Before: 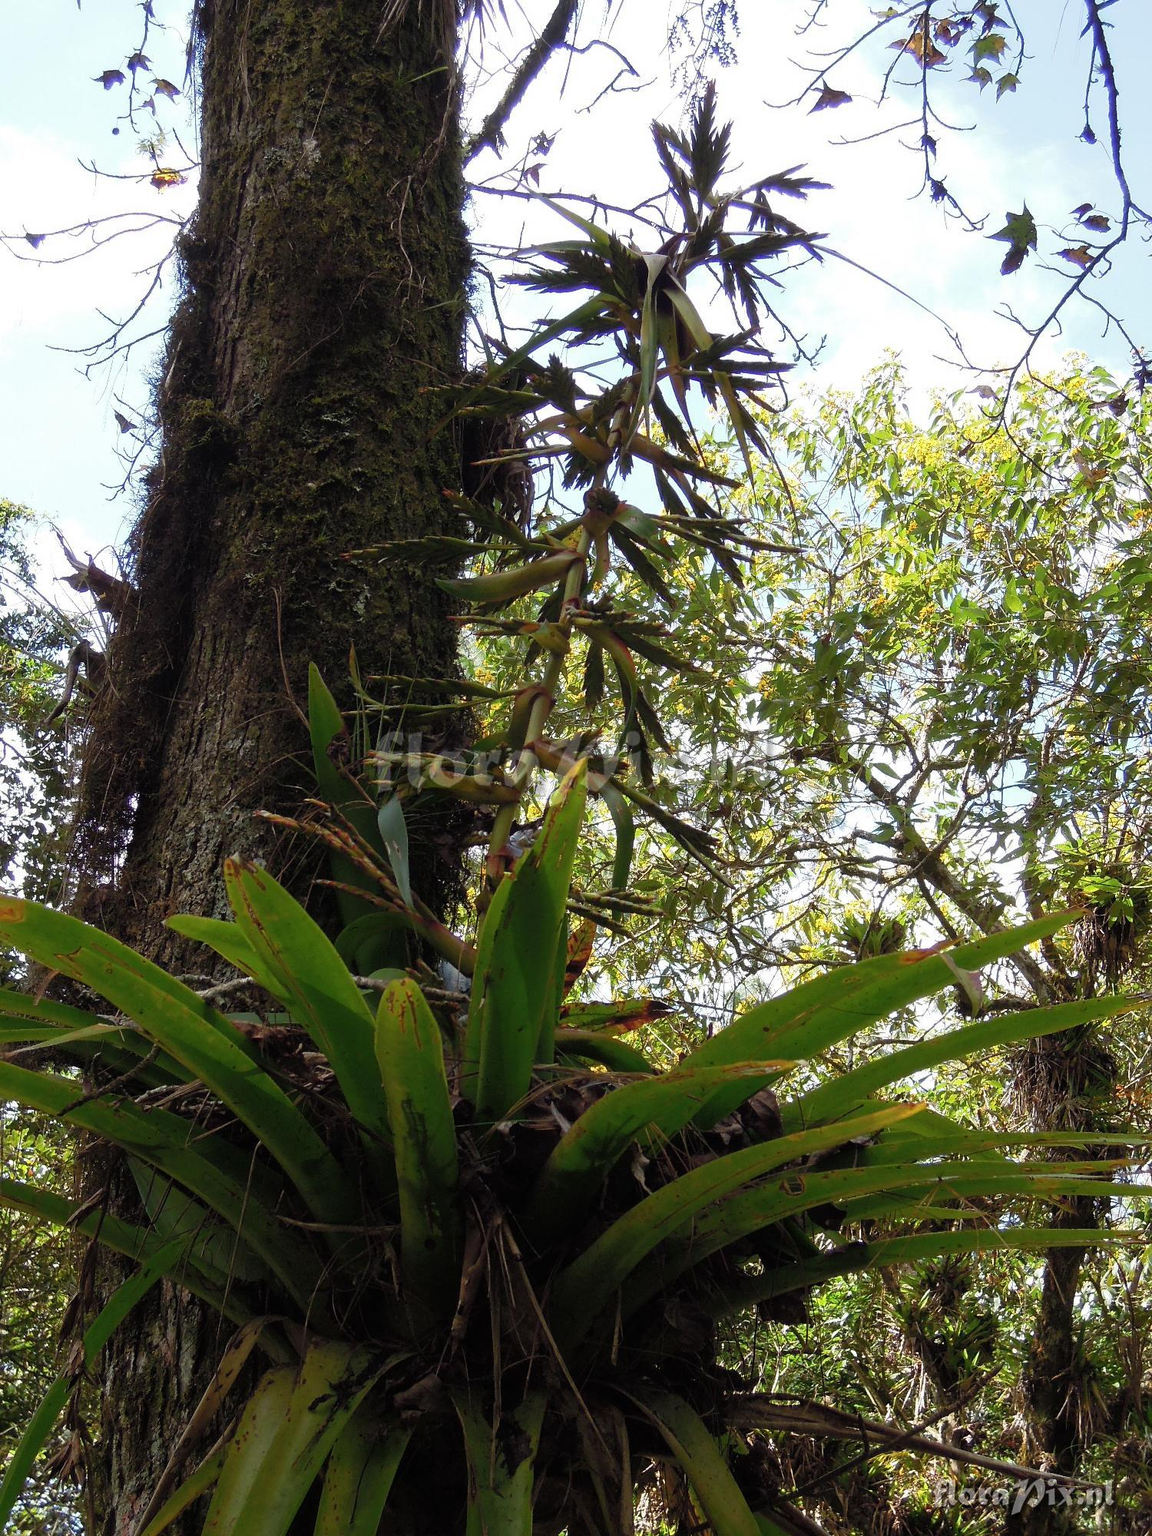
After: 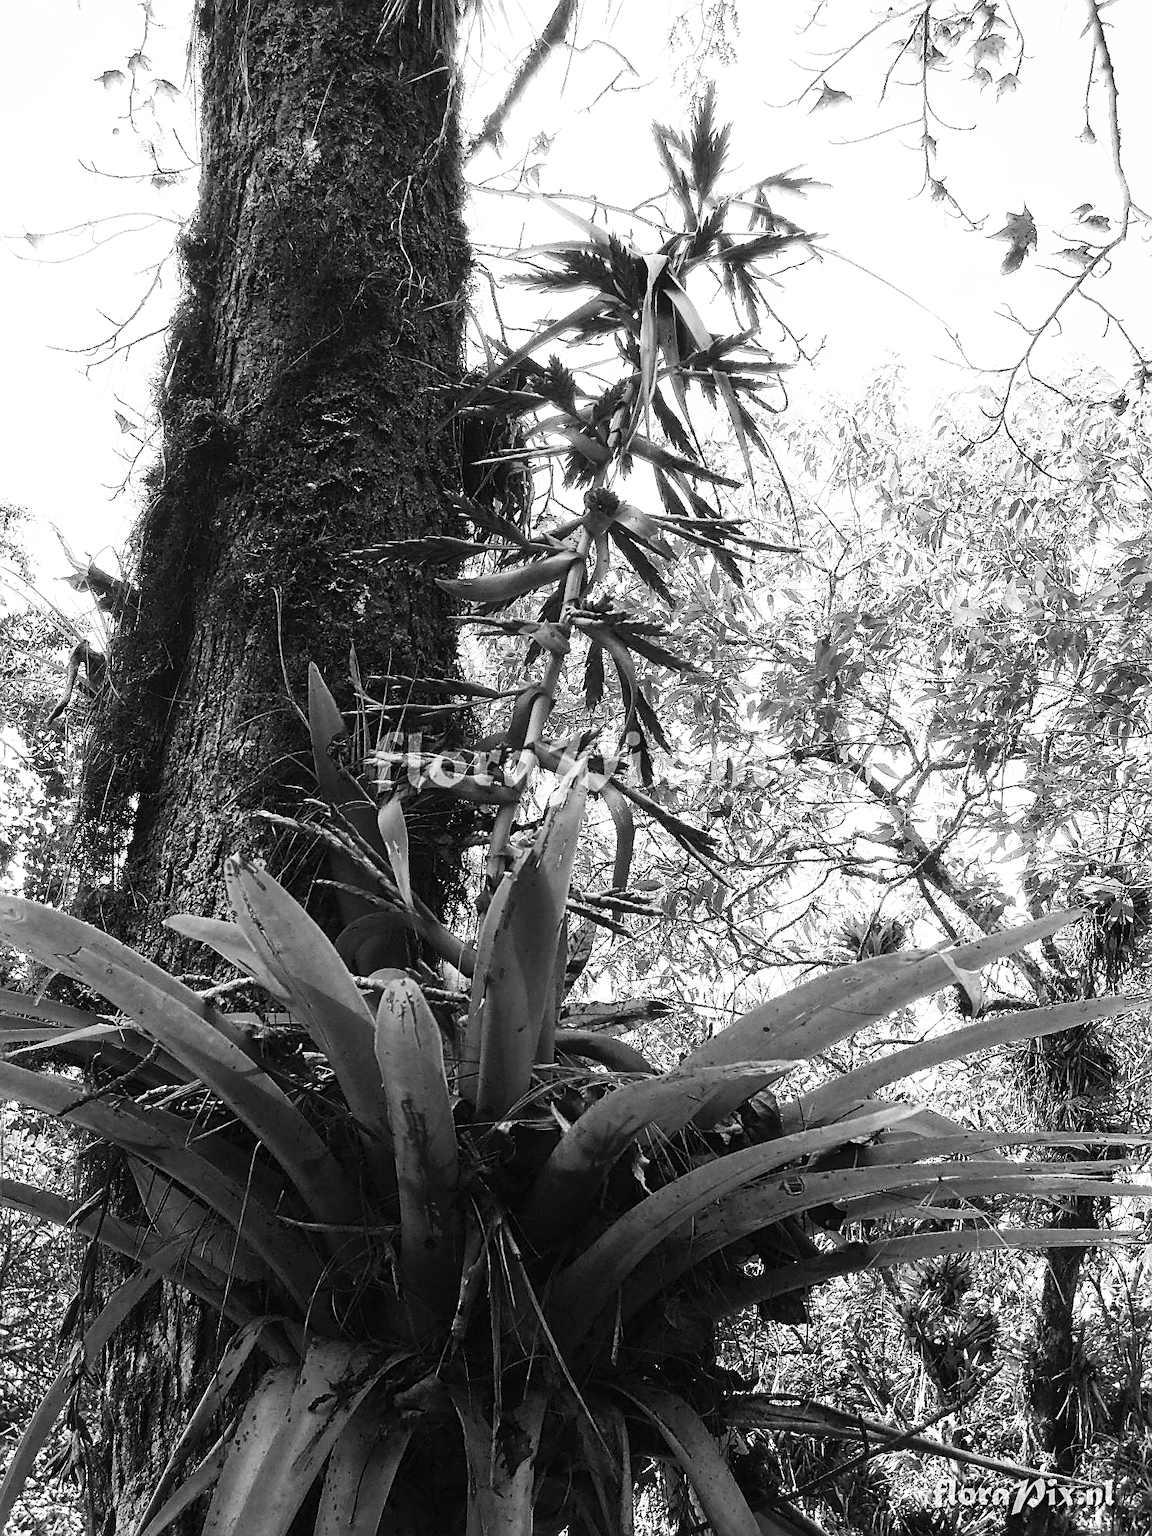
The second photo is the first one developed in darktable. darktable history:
color calibration: output gray [0.22, 0.42, 0.37, 0], illuminant as shot in camera, x 0.358, y 0.373, temperature 4628.91 K
base curve: curves: ch0 [(0, 0) (0.018, 0.026) (0.143, 0.37) (0.33, 0.731) (0.458, 0.853) (0.735, 0.965) (0.905, 0.986) (1, 1)], exposure shift 0.573, preserve colors none
contrast brightness saturation: contrast 0.198, brightness 0.164, saturation 0.229
sharpen: on, module defaults
